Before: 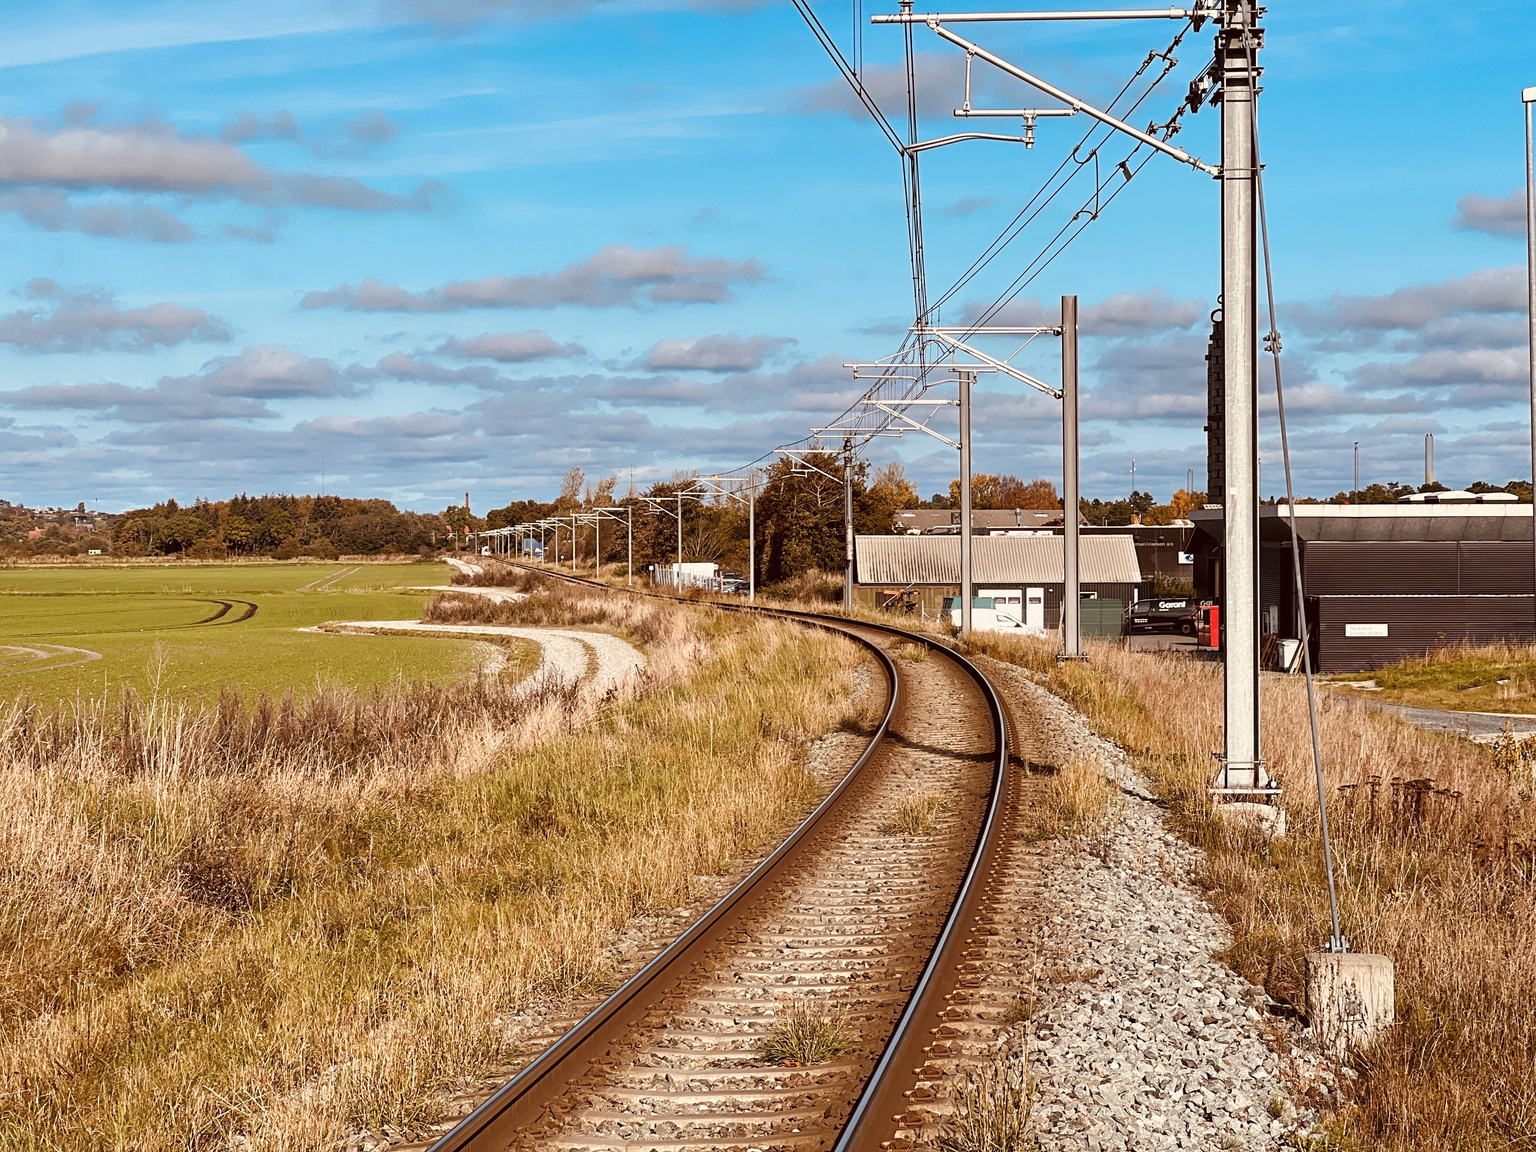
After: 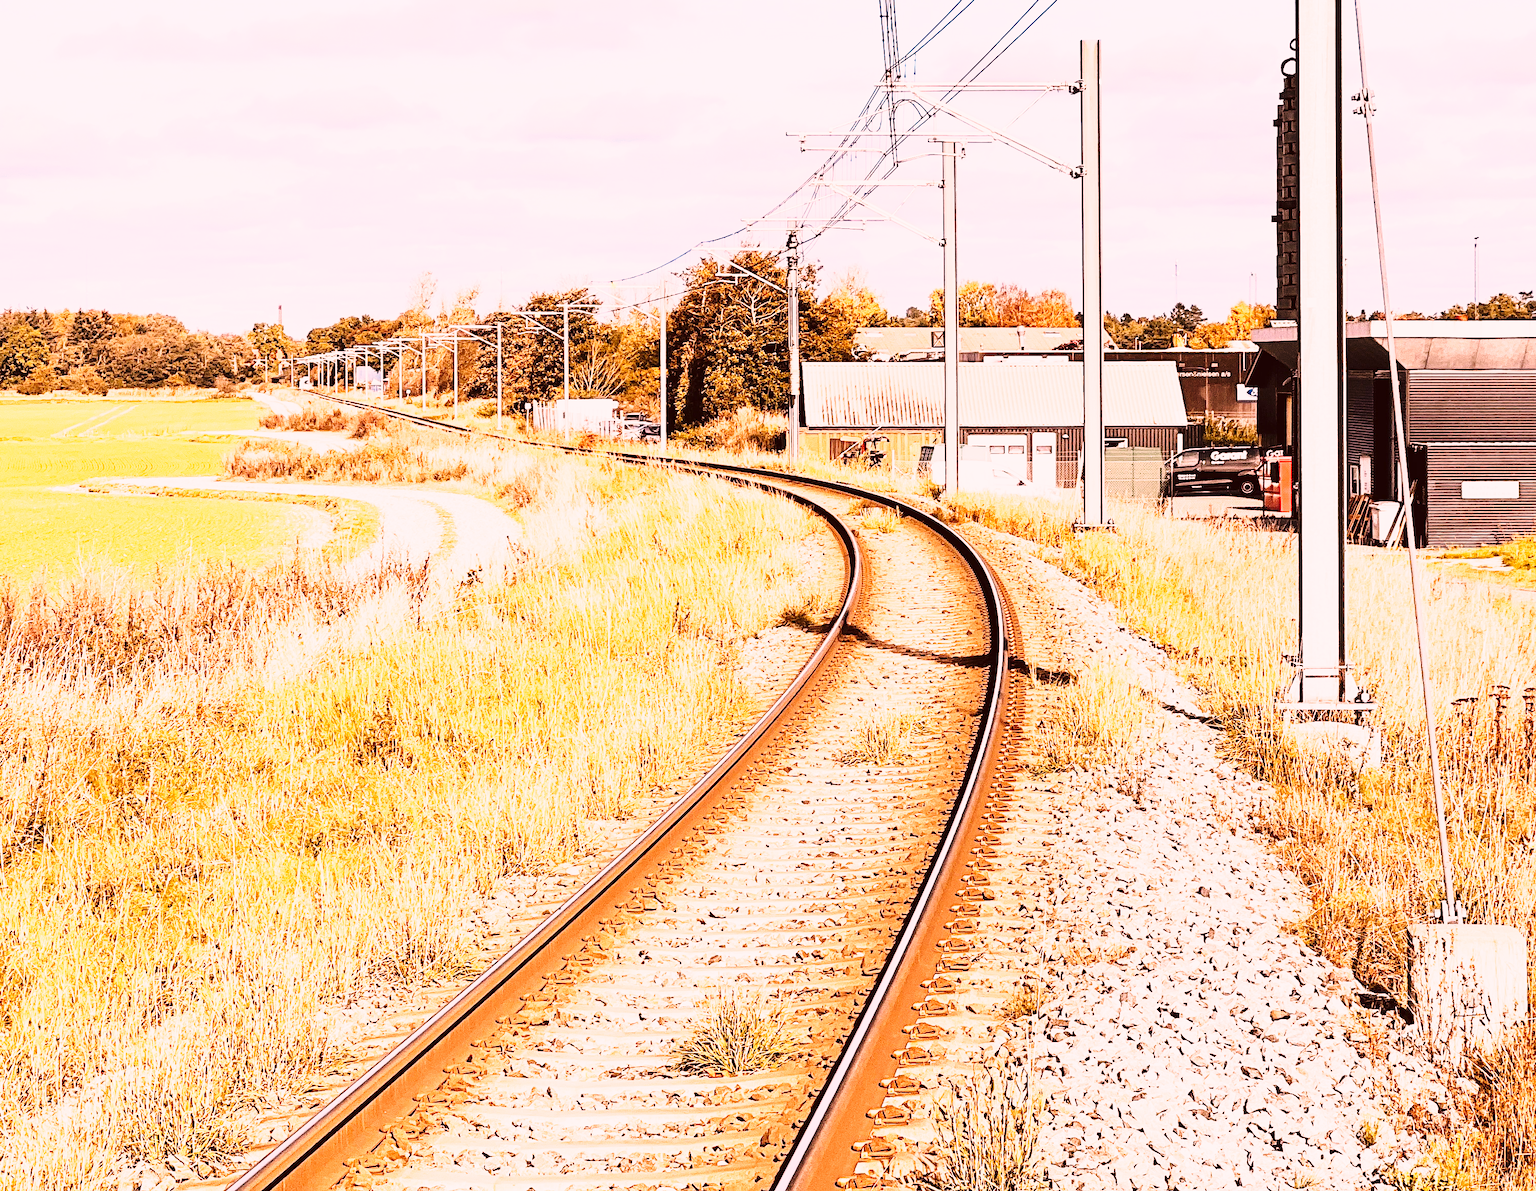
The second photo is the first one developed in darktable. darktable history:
tone equalizer: -7 EV 0.141 EV, -6 EV 0.577 EV, -5 EV 1.12 EV, -4 EV 1.34 EV, -3 EV 1.15 EV, -2 EV 0.6 EV, -1 EV 0.146 EV, edges refinement/feathering 500, mask exposure compensation -1.57 EV, preserve details no
crop: left 16.866%, top 23.138%, right 8.793%
color correction: highlights a* 14.65, highlights b* 4.71
base curve: curves: ch0 [(0, 0) (0.018, 0.026) (0.143, 0.37) (0.33, 0.731) (0.458, 0.853) (0.735, 0.965) (0.905, 0.986) (1, 1)], preserve colors none
